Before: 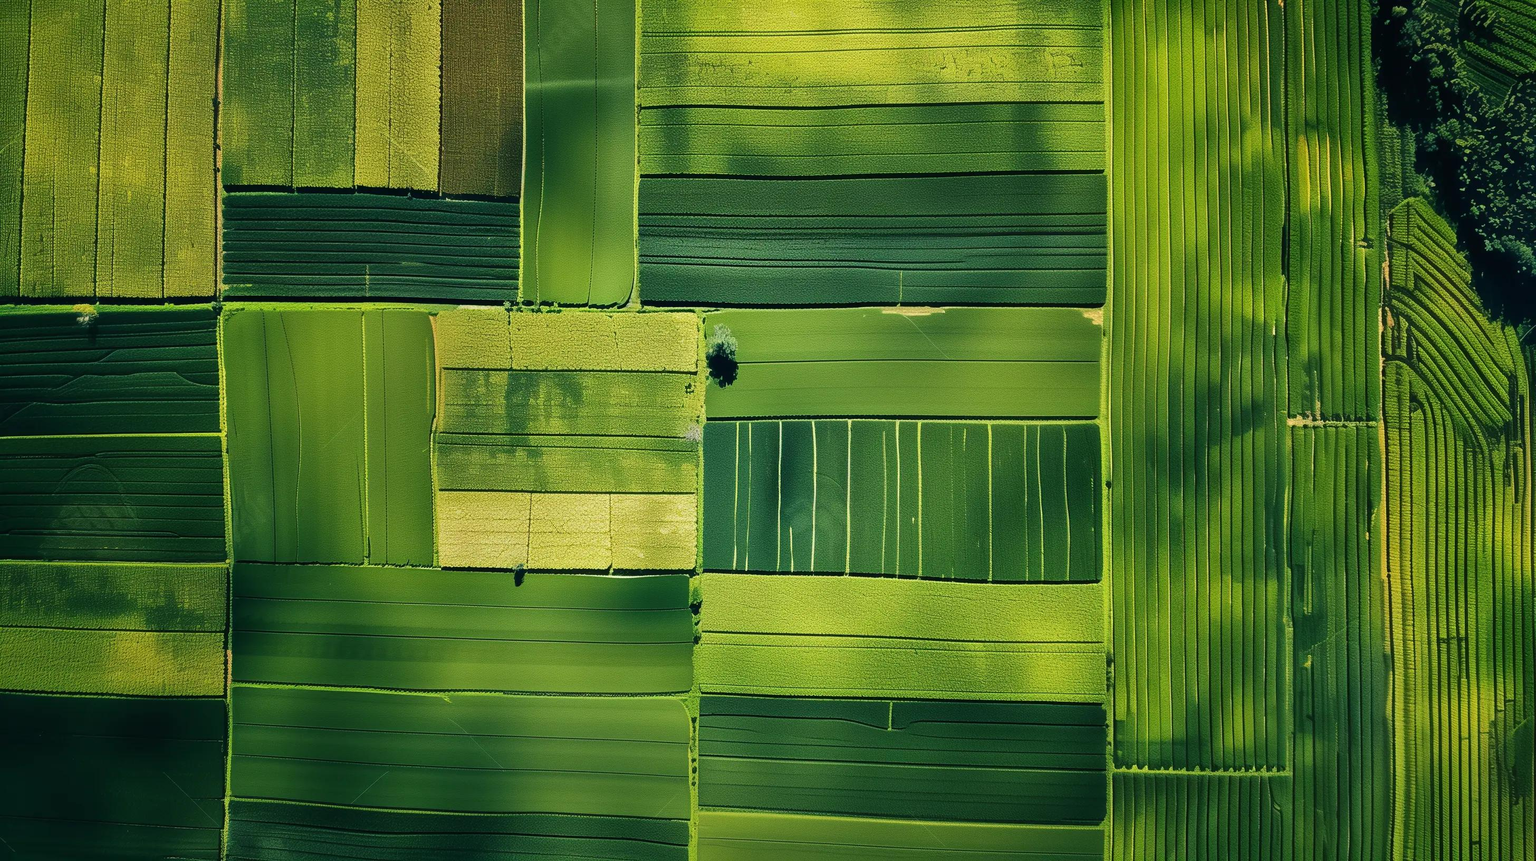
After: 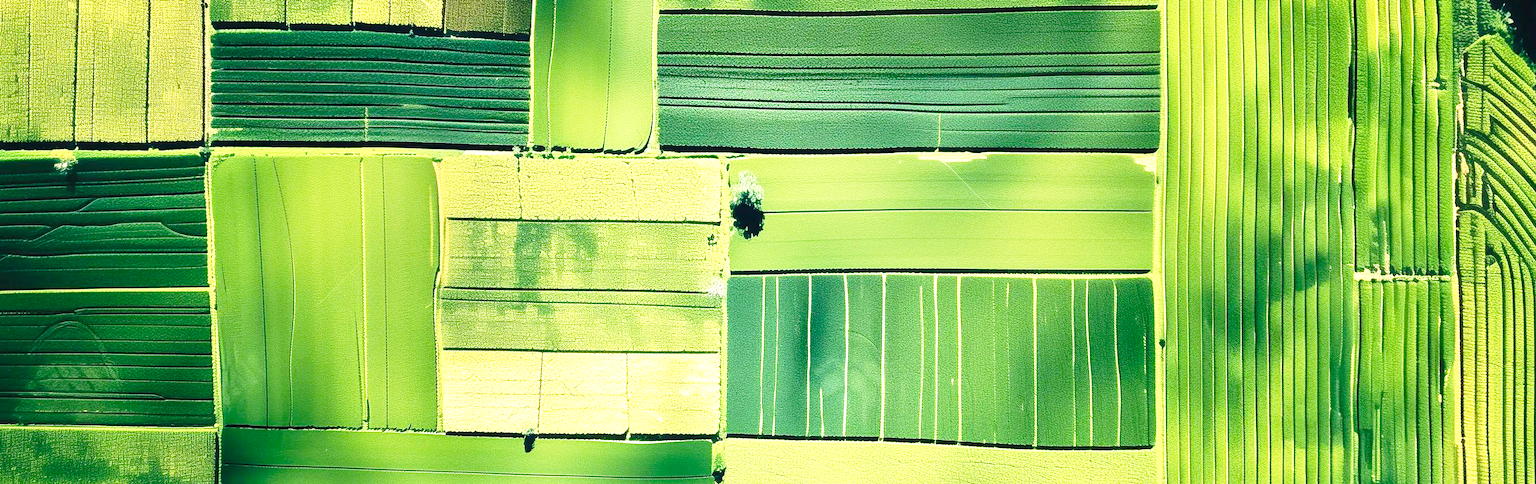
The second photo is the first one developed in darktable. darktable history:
base curve: curves: ch0 [(0, 0) (0.028, 0.03) (0.121, 0.232) (0.46, 0.748) (0.859, 0.968) (1, 1)], preserve colors none
crop: left 1.744%, top 19.225%, right 5.069%, bottom 28.357%
exposure: black level correction 0, exposure 1.173 EV, compensate exposure bias true, compensate highlight preservation false
